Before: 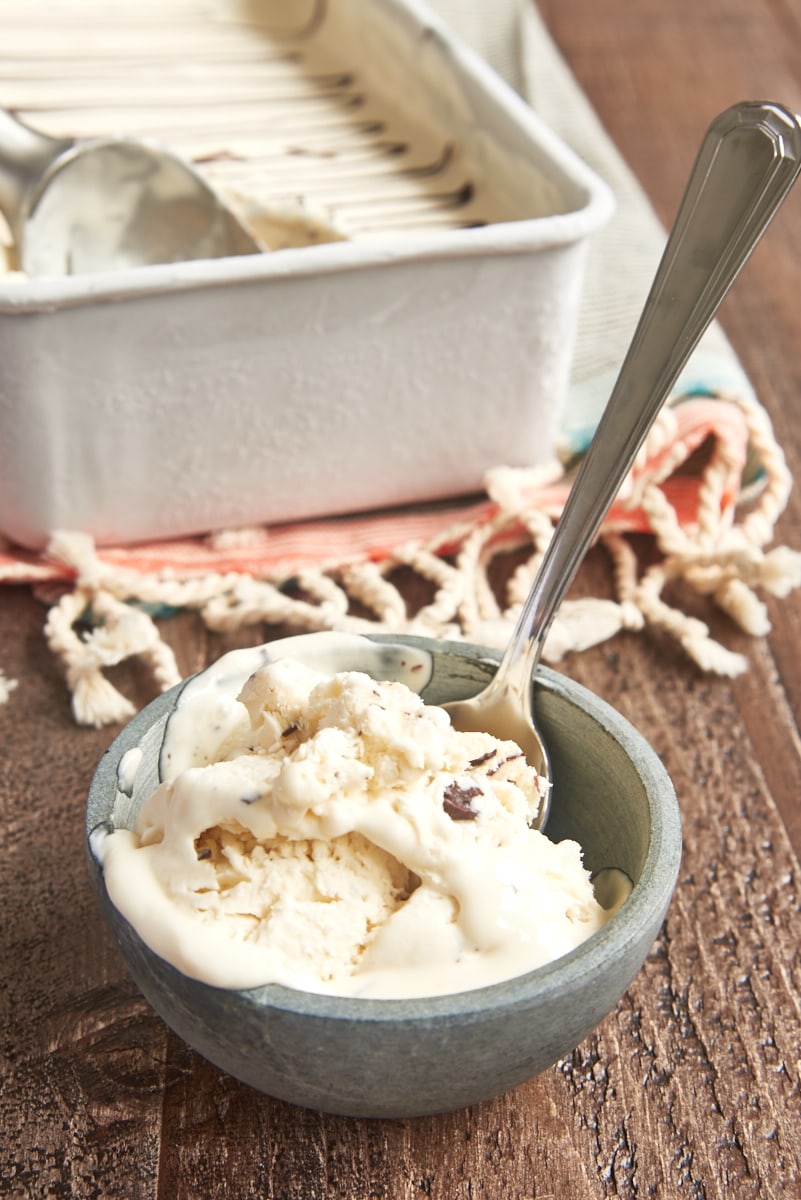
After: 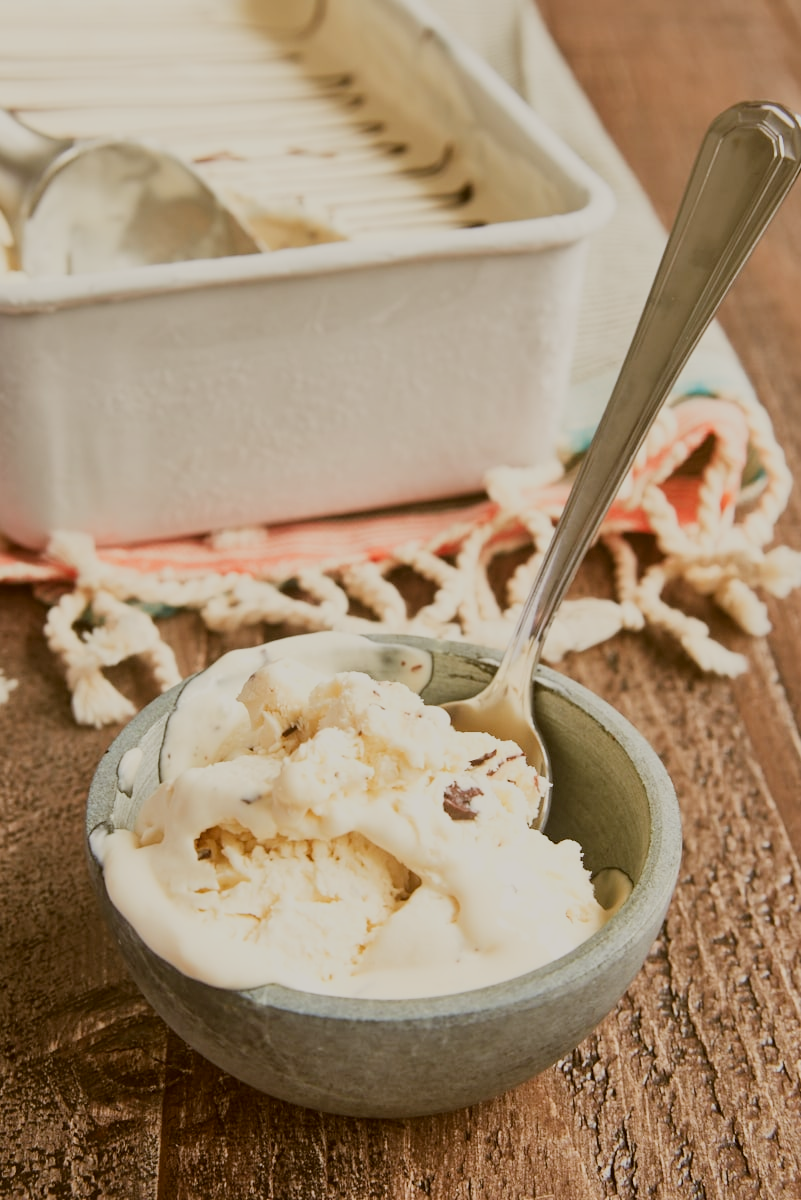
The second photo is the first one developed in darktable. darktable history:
filmic rgb: black relative exposure -7.65 EV, white relative exposure 4.56 EV, threshold 3.01 EV, hardness 3.61, preserve chrominance RGB euclidean norm, color science v5 (2021), contrast in shadows safe, contrast in highlights safe, enable highlight reconstruction true
color correction: highlights a* -0.549, highlights b* 0.173, shadows a* 4.84, shadows b* 20.19
